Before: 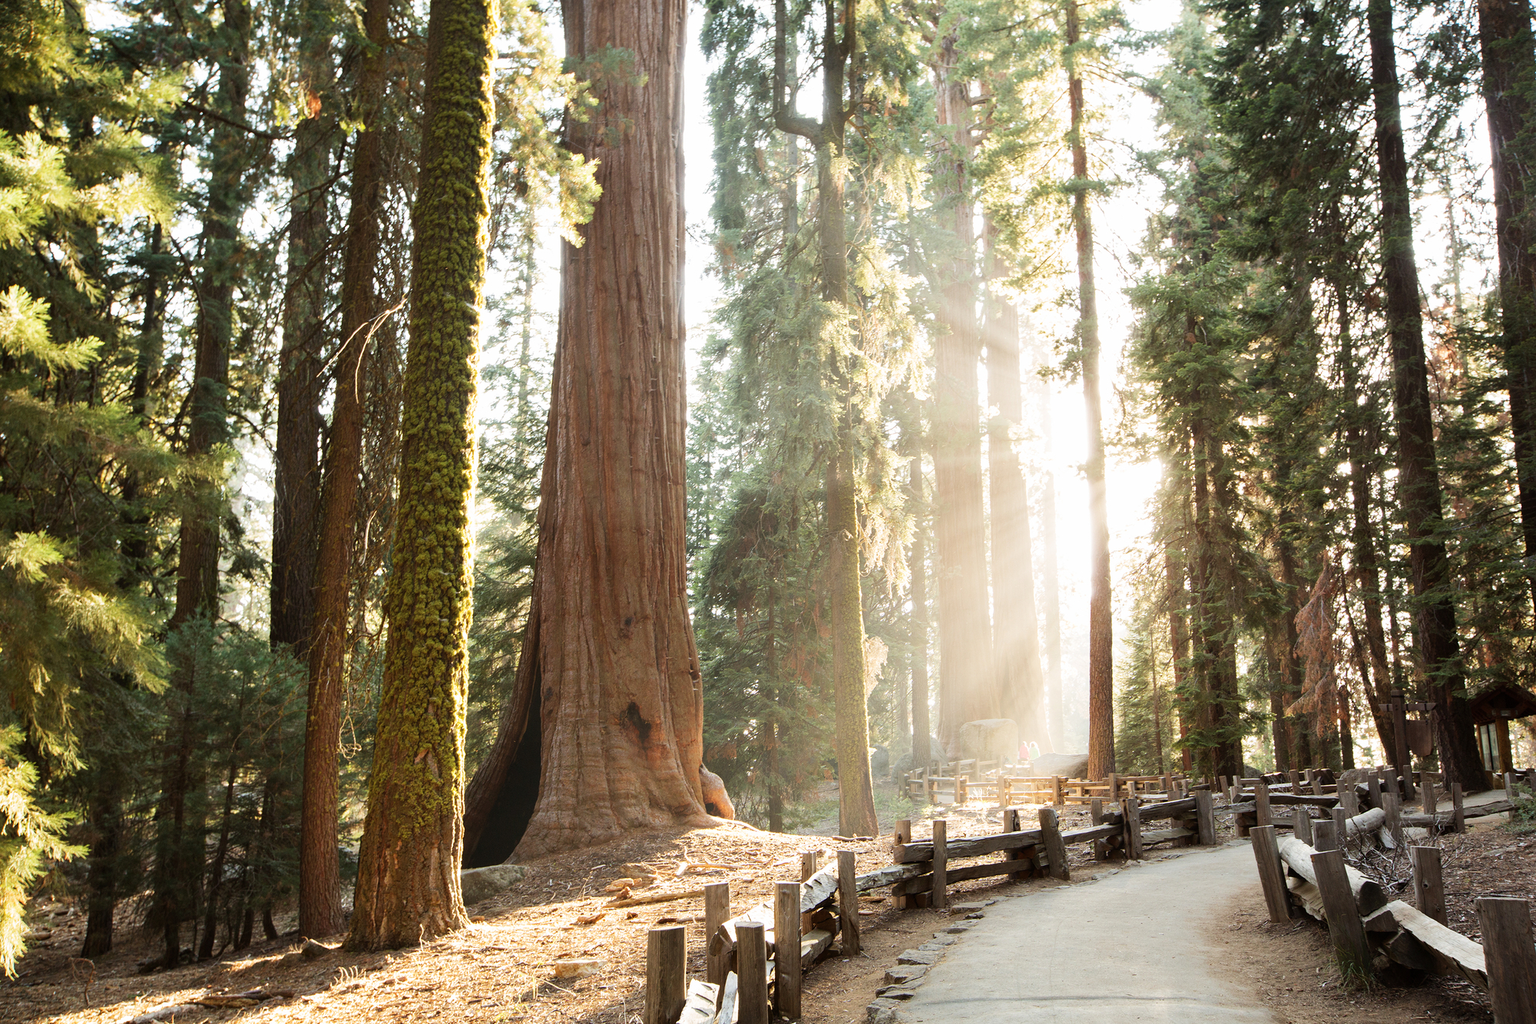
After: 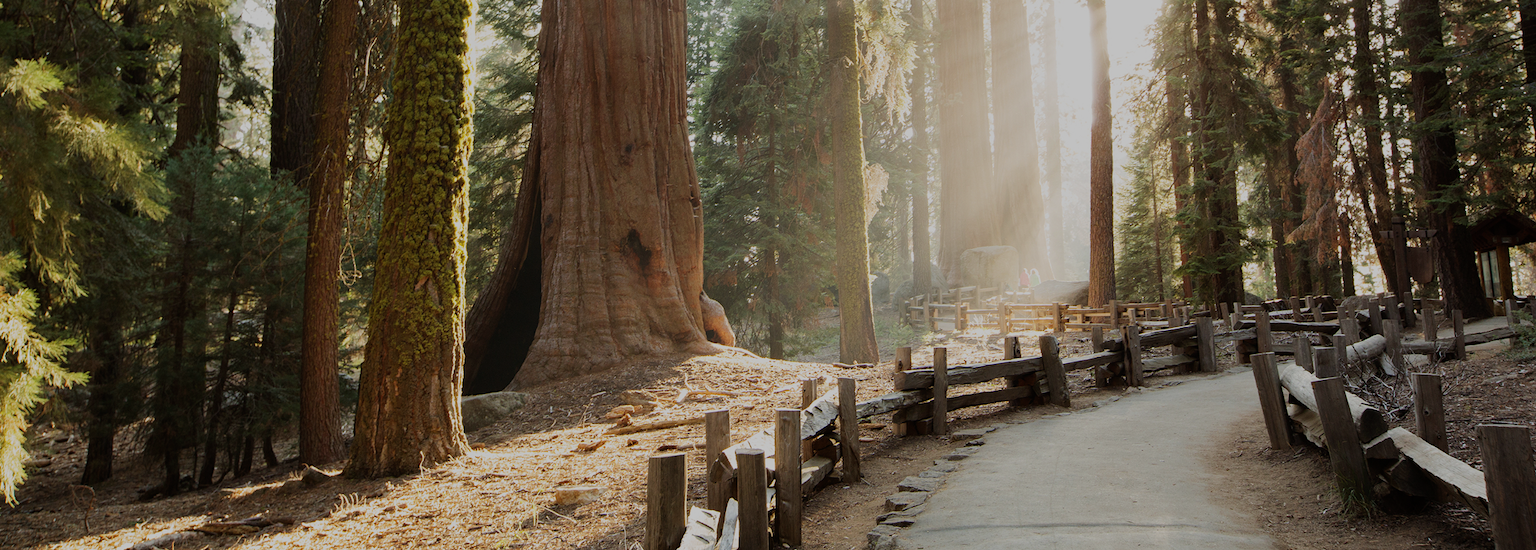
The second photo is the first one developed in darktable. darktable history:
crop and rotate: top 46.237%
white balance: emerald 1
exposure: black level correction 0, exposure 1.1 EV, compensate exposure bias true, compensate highlight preservation false
